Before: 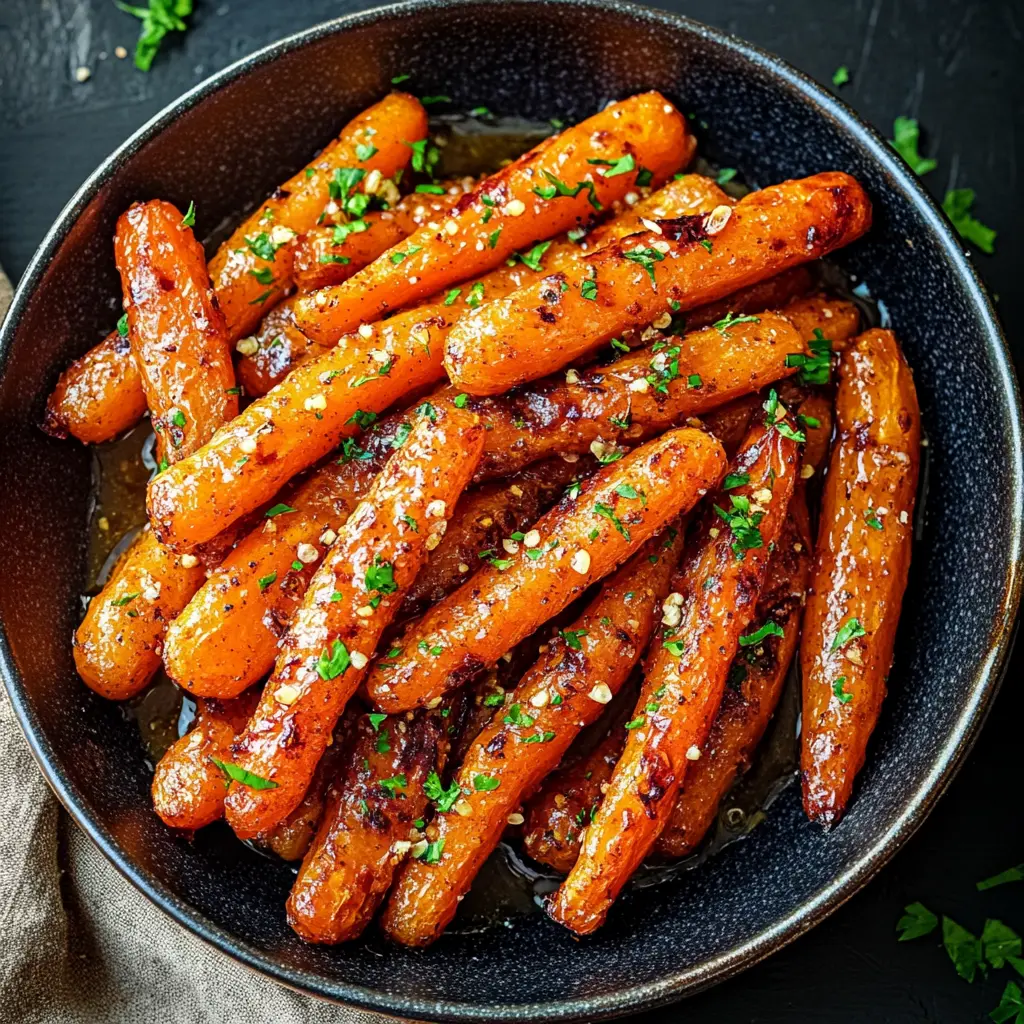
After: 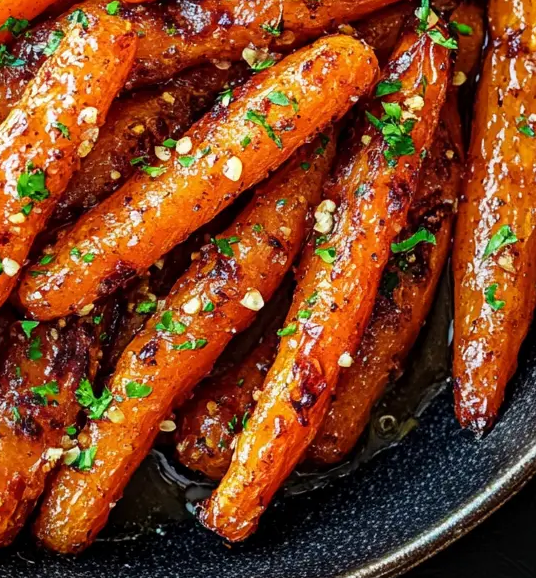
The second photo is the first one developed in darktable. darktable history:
crop: left 34.026%, top 38.426%, right 13.58%, bottom 5.119%
